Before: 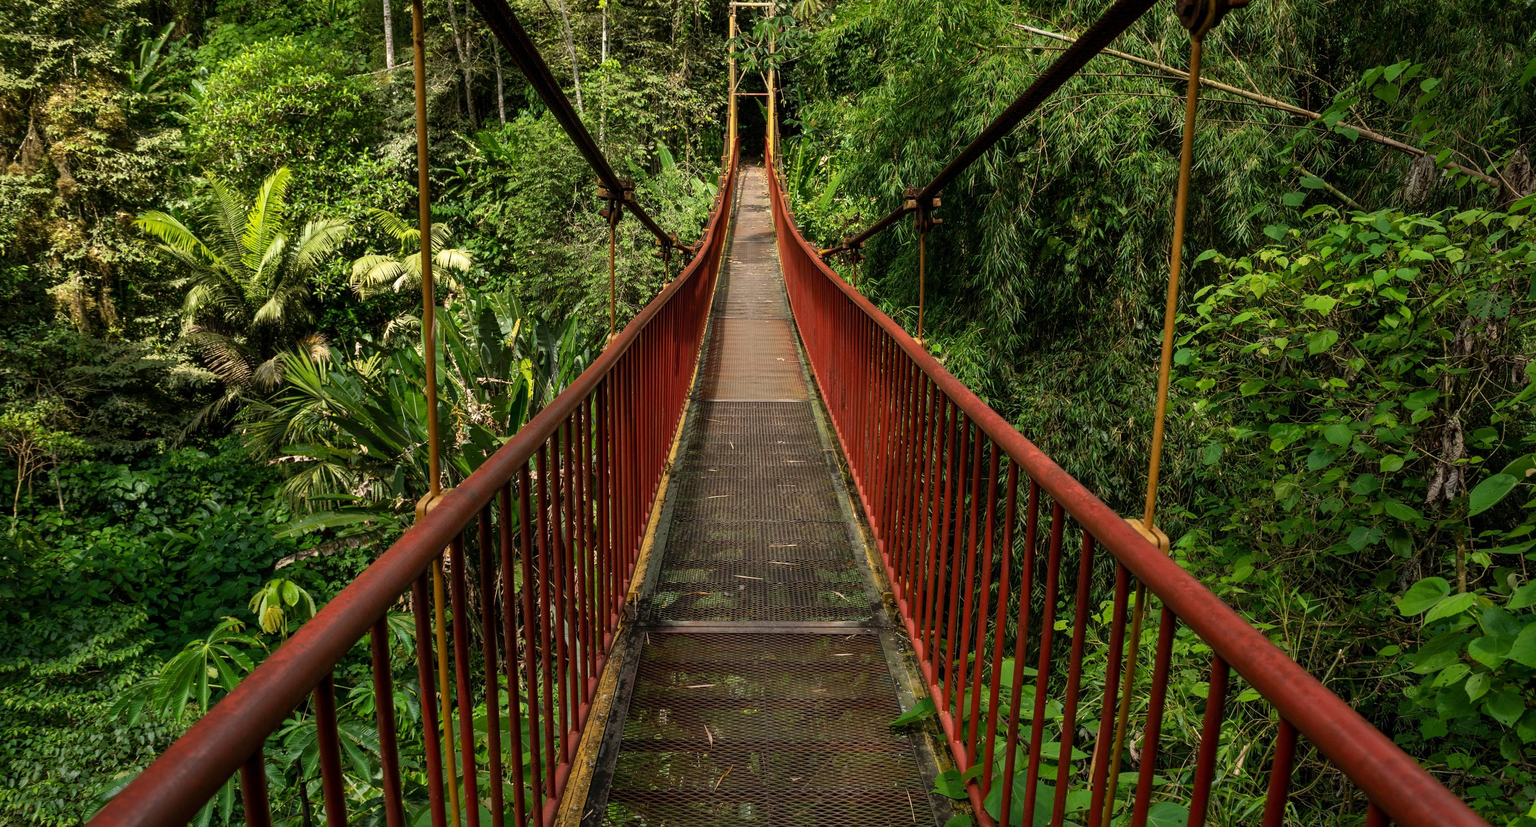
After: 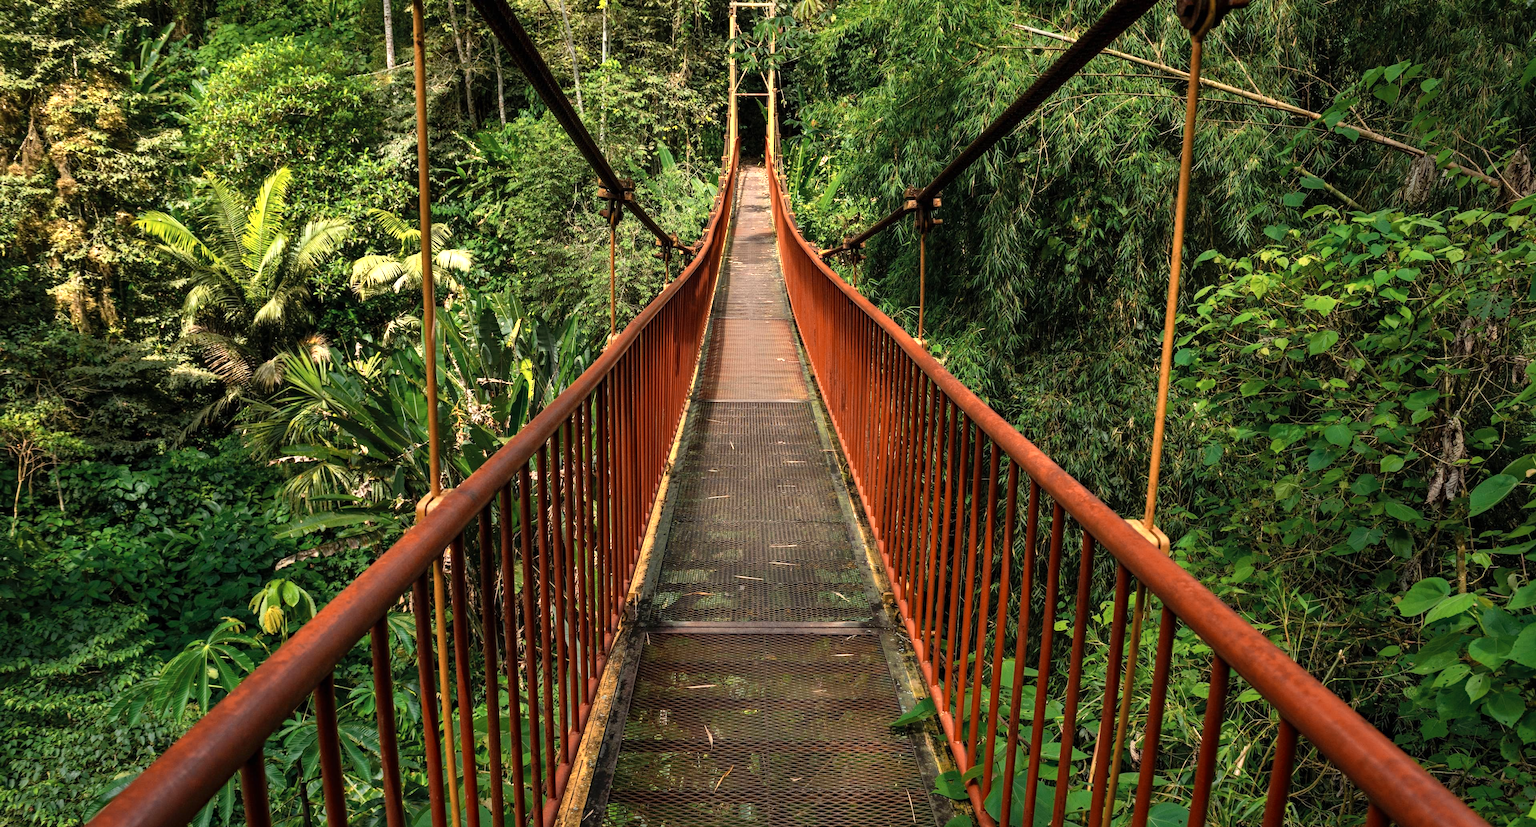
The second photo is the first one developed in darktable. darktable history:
haze removal: compatibility mode true, adaptive false
color zones: curves: ch0 [(0.018, 0.548) (0.197, 0.654) (0.425, 0.447) (0.605, 0.658) (0.732, 0.579)]; ch1 [(0.105, 0.531) (0.224, 0.531) (0.386, 0.39) (0.618, 0.456) (0.732, 0.456) (0.956, 0.421)]; ch2 [(0.039, 0.583) (0.215, 0.465) (0.399, 0.544) (0.465, 0.548) (0.614, 0.447) (0.724, 0.43) (0.882, 0.623) (0.956, 0.632)]
contrast brightness saturation: contrast 0.03, brightness 0.06, saturation 0.13
